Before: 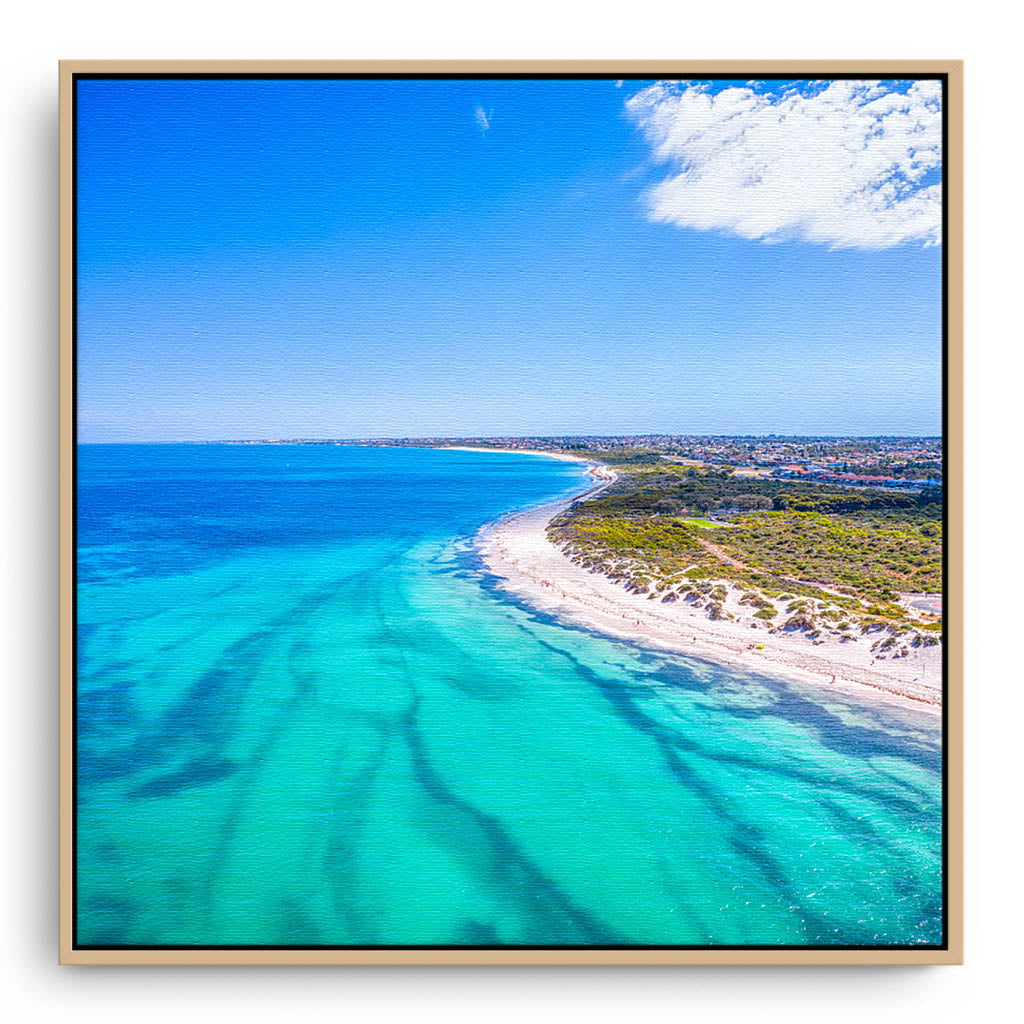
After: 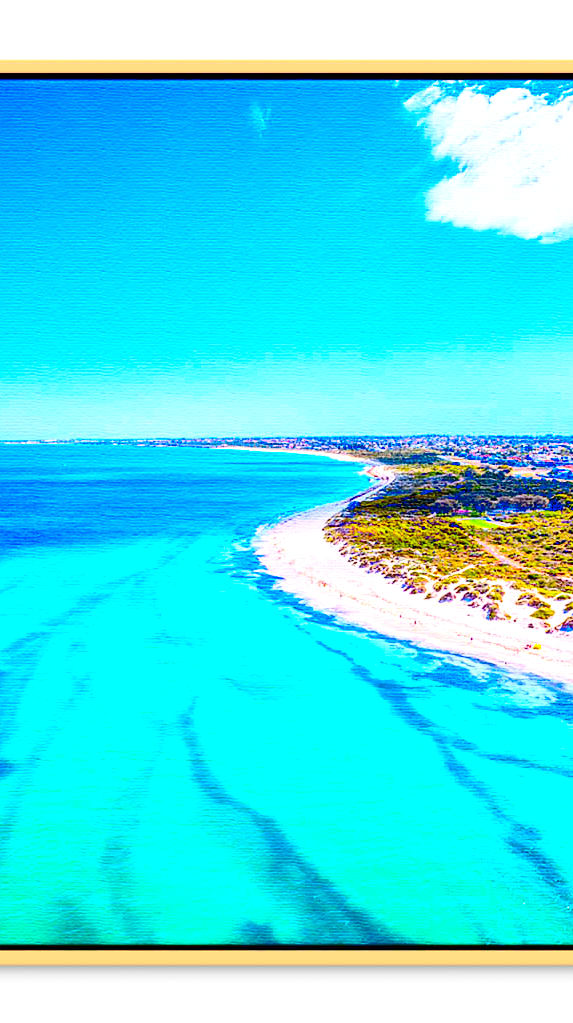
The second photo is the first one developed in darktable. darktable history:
exposure: black level correction 0.039, exposure 0.499 EV, compensate highlight preservation false
crop: left 21.852%, right 22.127%, bottom 0.006%
contrast brightness saturation: contrast 0.258, brightness 0.02, saturation 0.879
